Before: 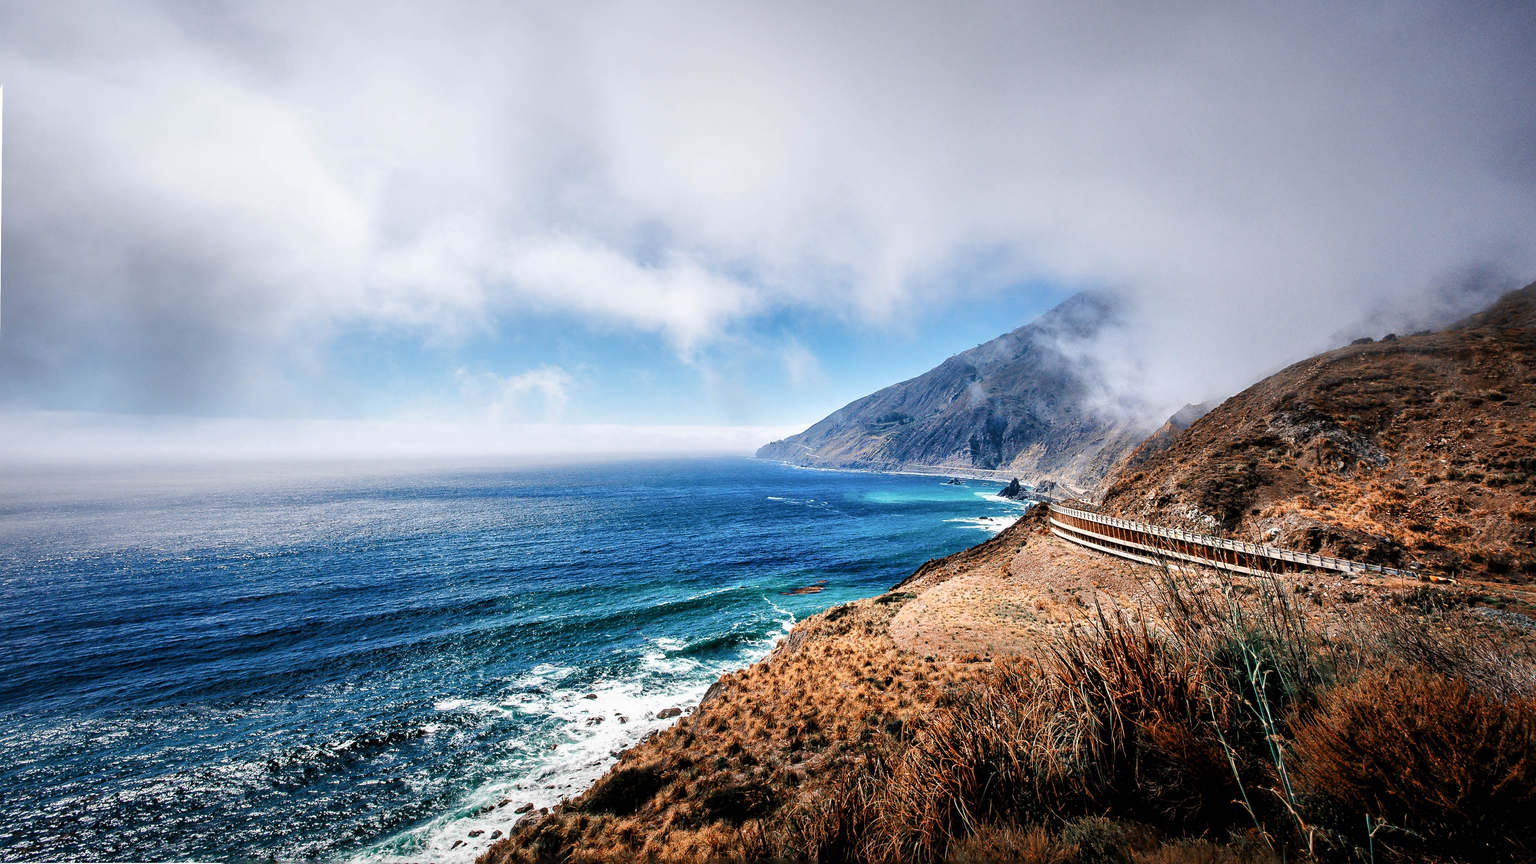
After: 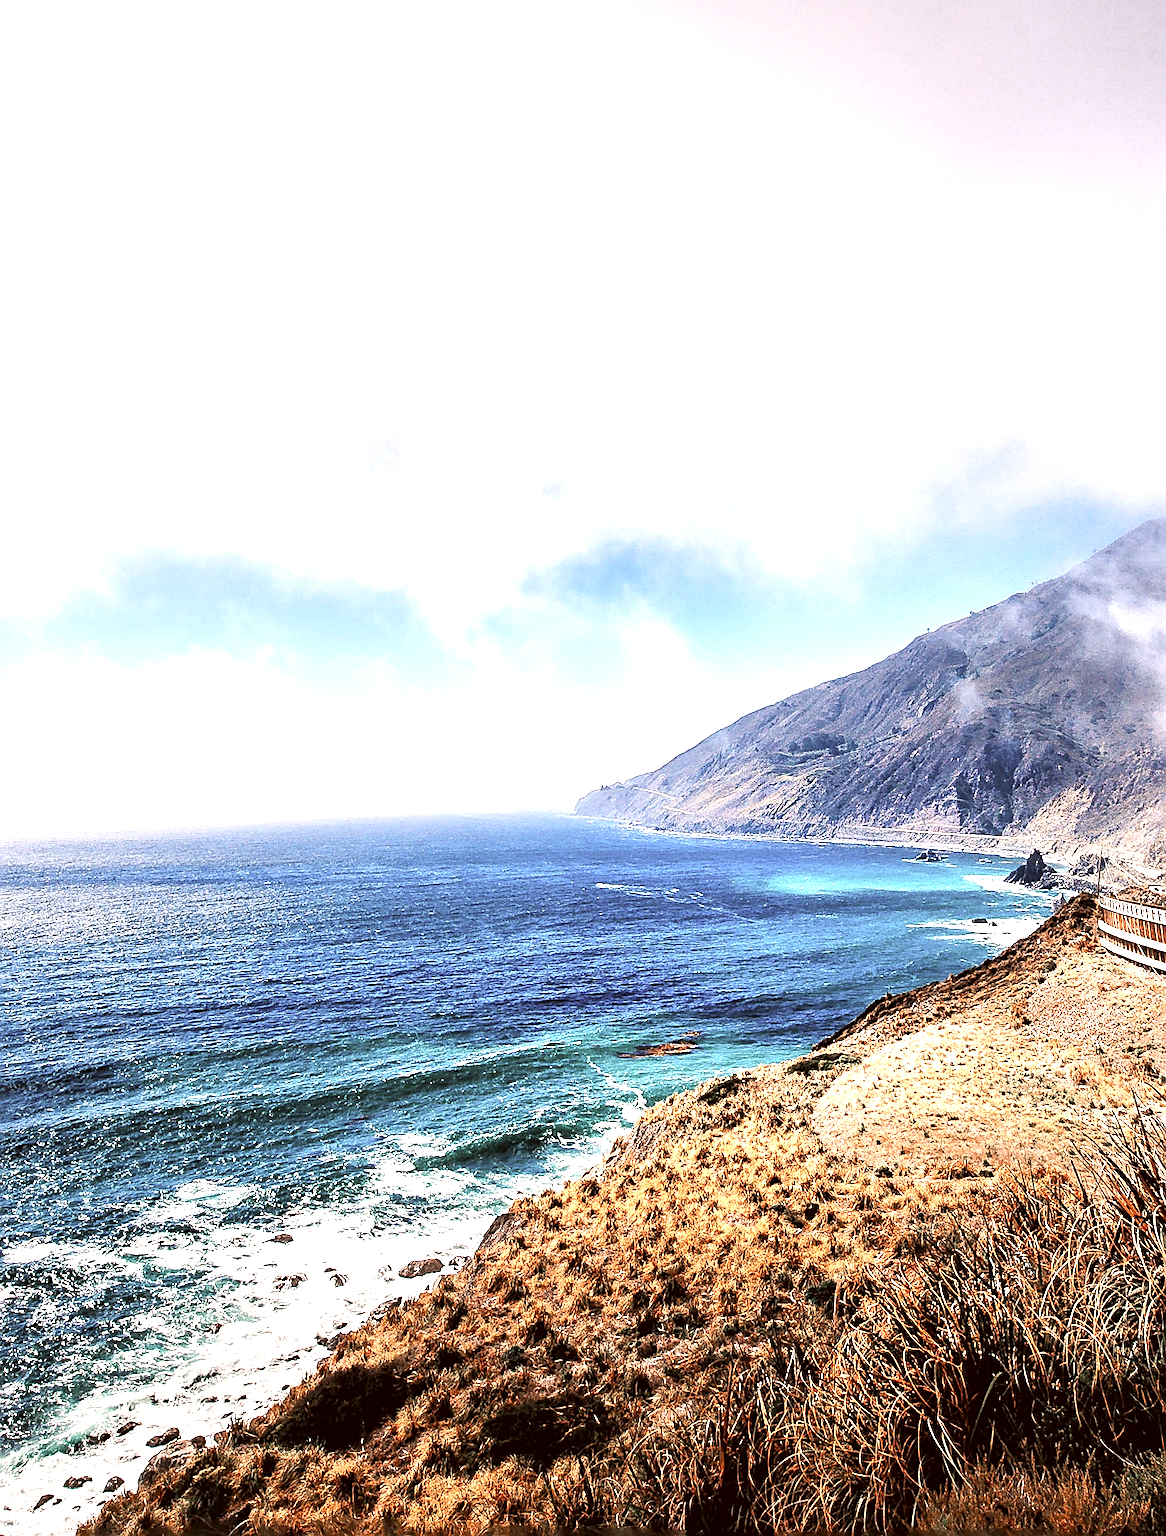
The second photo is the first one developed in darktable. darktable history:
exposure: black level correction 0, exposure 1 EV, compensate highlight preservation false
color correction: highlights a* 6.04, highlights b* 7.74, shadows a* 6.03, shadows b* 6.83, saturation 0.894
crop: left 28.158%, right 29.12%
sharpen: on, module defaults
